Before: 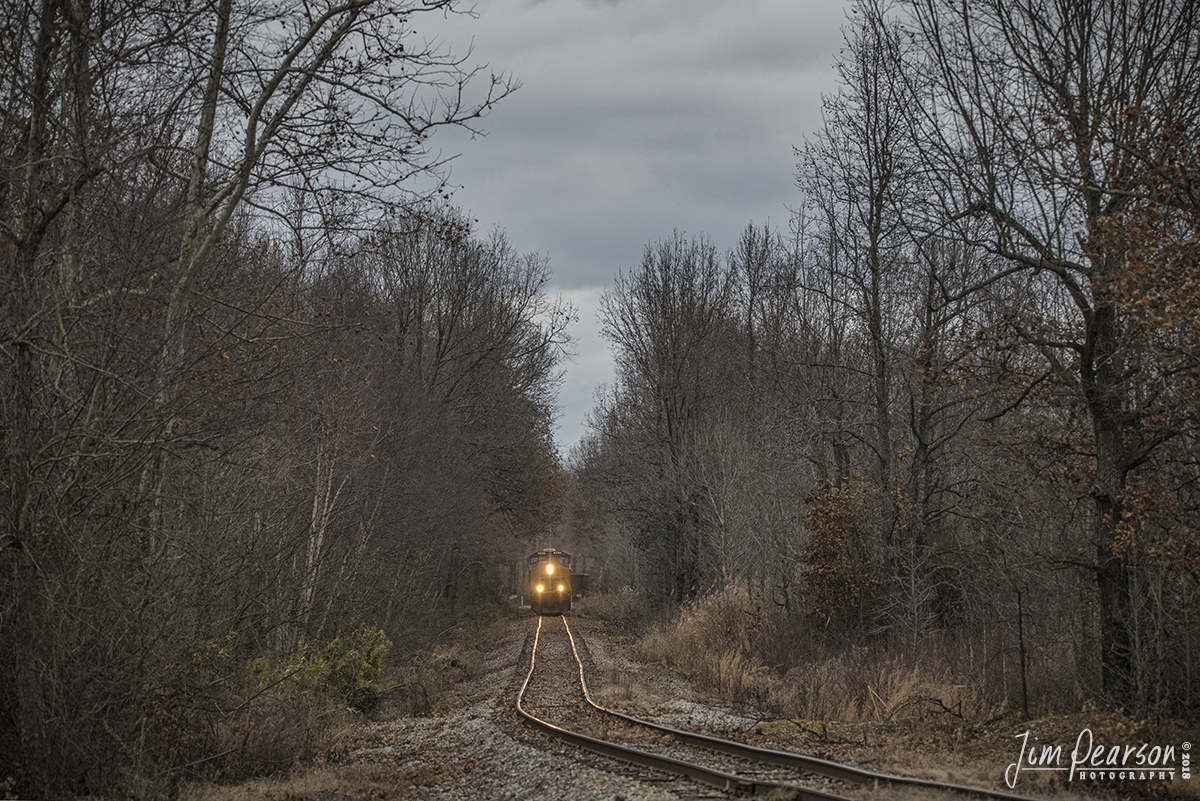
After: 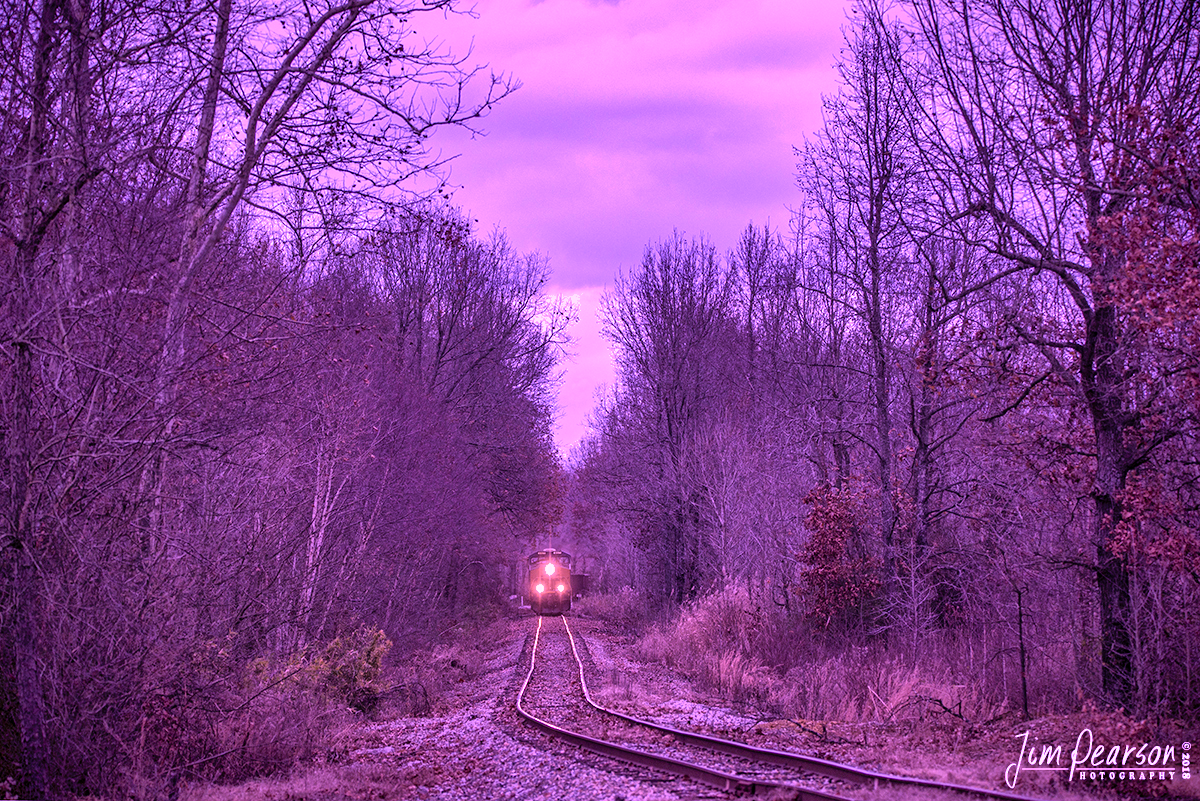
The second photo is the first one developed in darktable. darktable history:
white balance: red 1.188, blue 1.11
shadows and highlights: on, module defaults
color balance rgb: shadows lift › luminance -20%, power › hue 72.24°, highlights gain › luminance 15%, global offset › hue 171.6°, perceptual saturation grading › global saturation 14.09%, perceptual saturation grading › highlights -25%, perceptual saturation grading › shadows 25%, global vibrance 25%, contrast 10%
exposure: exposure 0.236 EV, compensate highlight preservation false
color calibration: illuminant custom, x 0.379, y 0.481, temperature 4443.07 K
contrast brightness saturation: saturation -0.05
